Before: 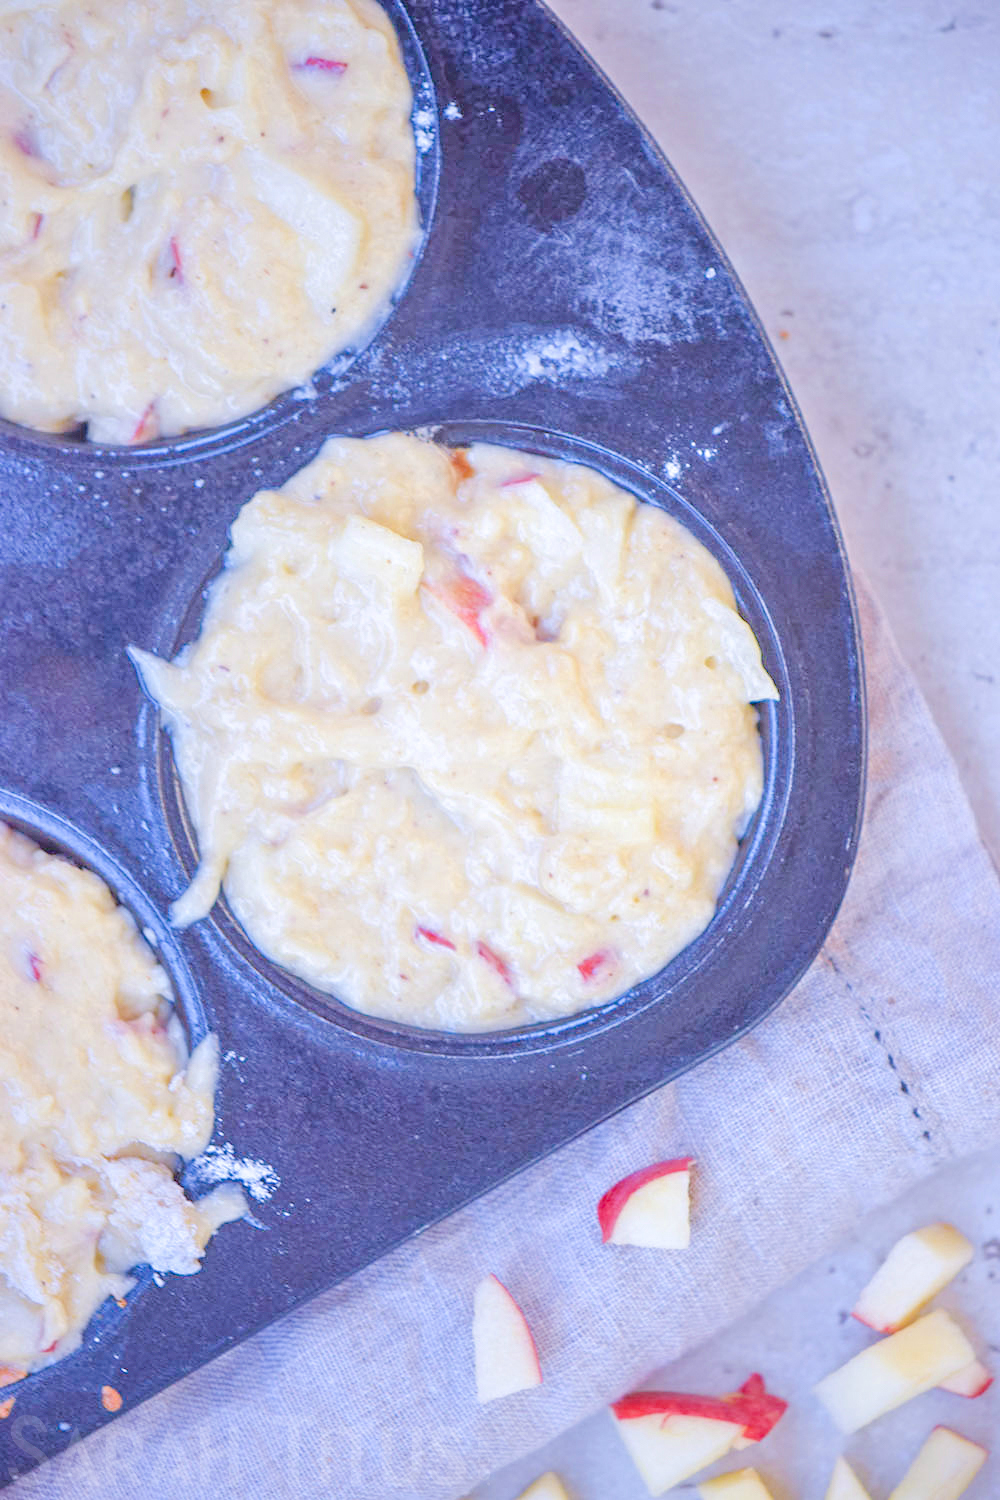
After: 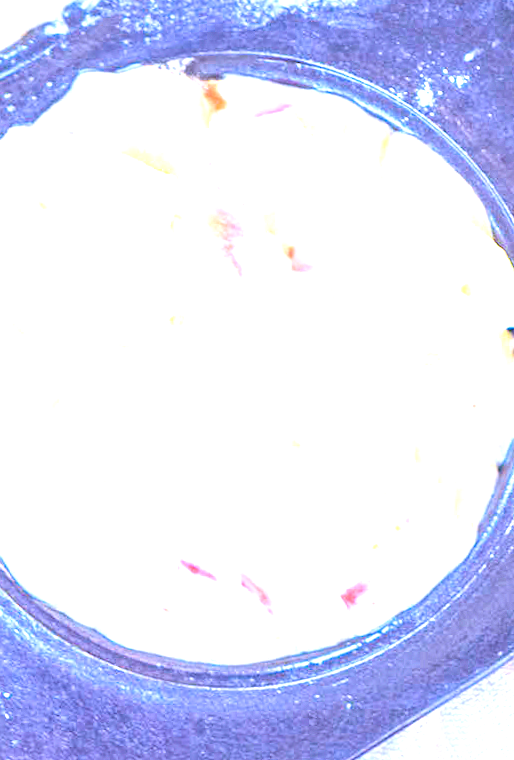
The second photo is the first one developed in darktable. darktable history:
crop: left 25%, top 25%, right 25%, bottom 25%
base curve: curves: ch0 [(0, 0) (0.303, 0.277) (1, 1)]
rotate and perspective: rotation -1.17°, automatic cropping off
exposure: black level correction 0, exposure 1.3 EV, compensate exposure bias true, compensate highlight preservation false
